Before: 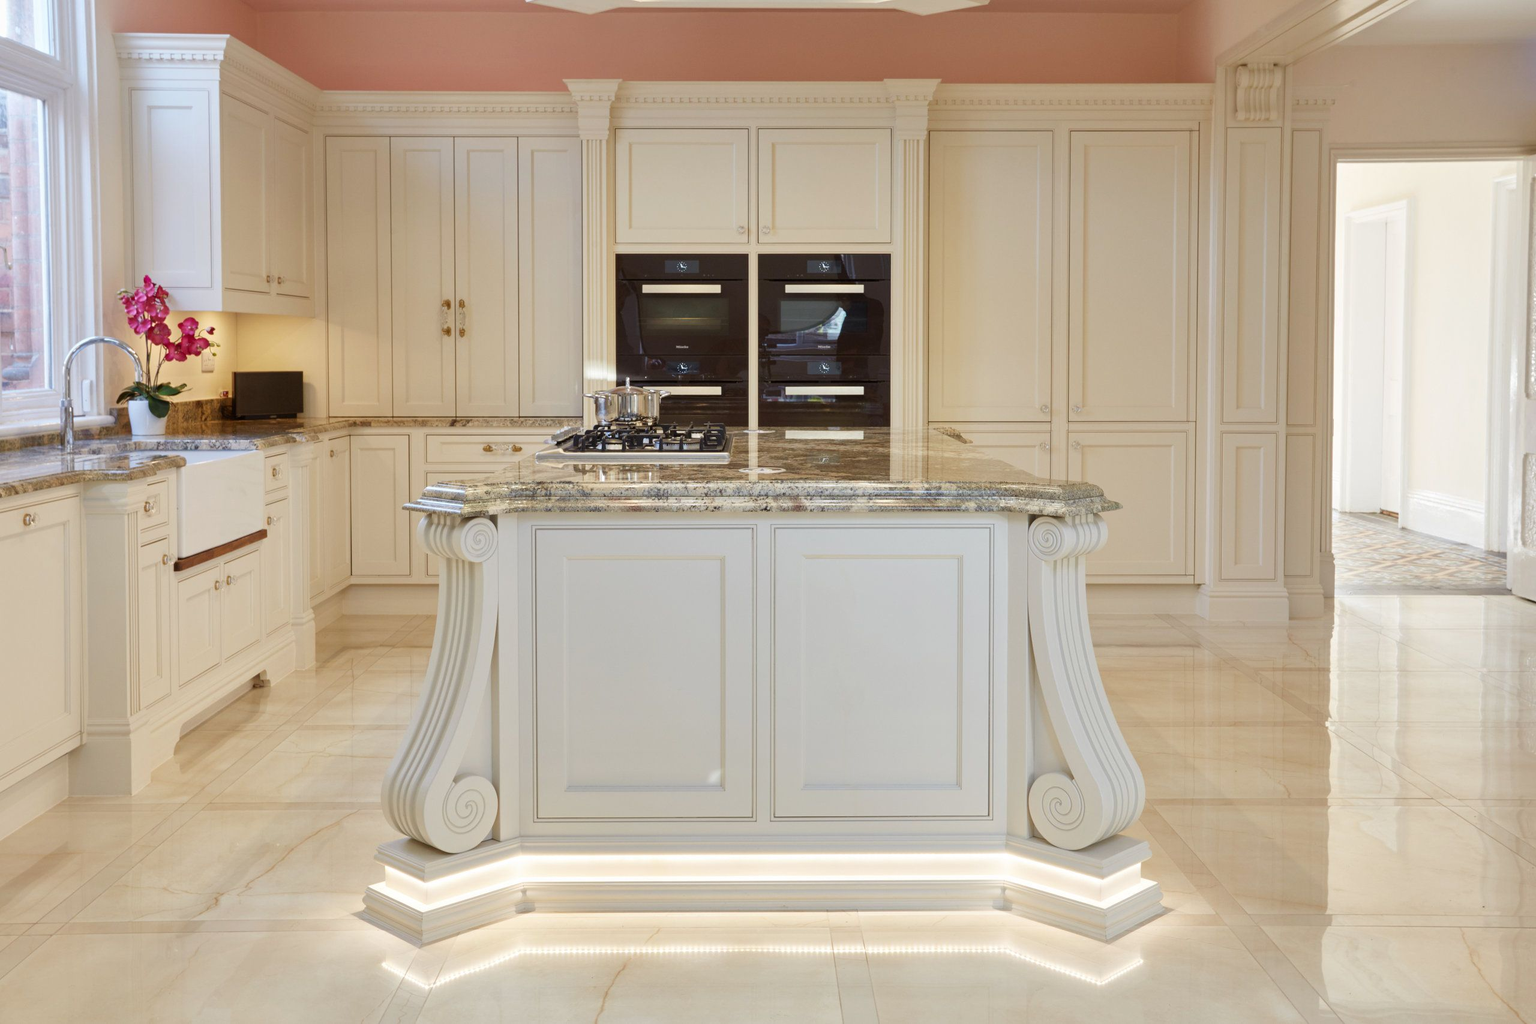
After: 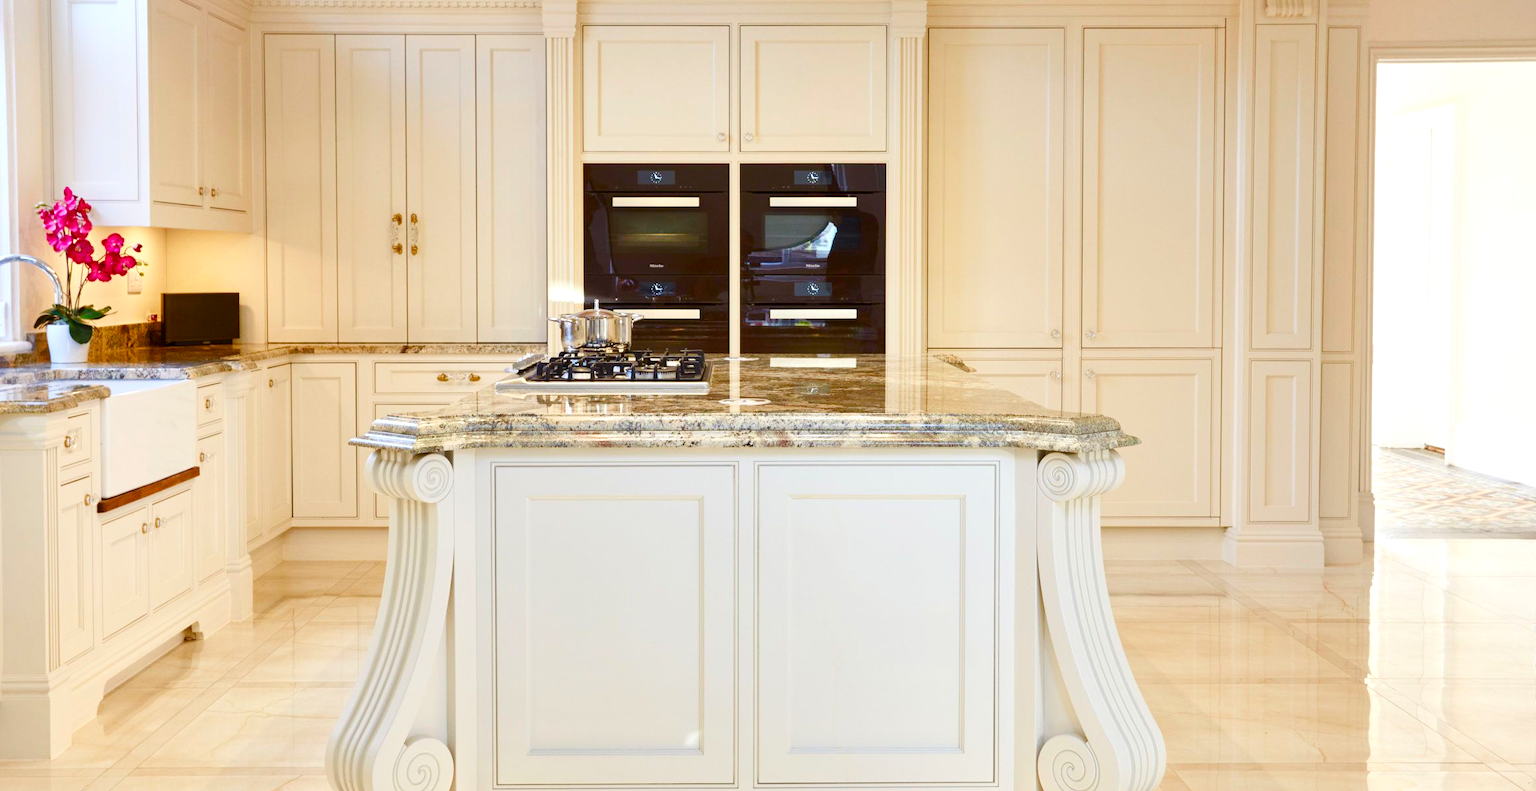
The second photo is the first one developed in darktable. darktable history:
contrast brightness saturation: contrast 0.18, saturation 0.3
white balance: emerald 1
crop: left 5.596%, top 10.314%, right 3.534%, bottom 19.395%
color balance rgb: perceptual saturation grading › global saturation 20%, perceptual saturation grading › highlights -50%, perceptual saturation grading › shadows 30%, perceptual brilliance grading › global brilliance 10%, perceptual brilliance grading › shadows 15%
